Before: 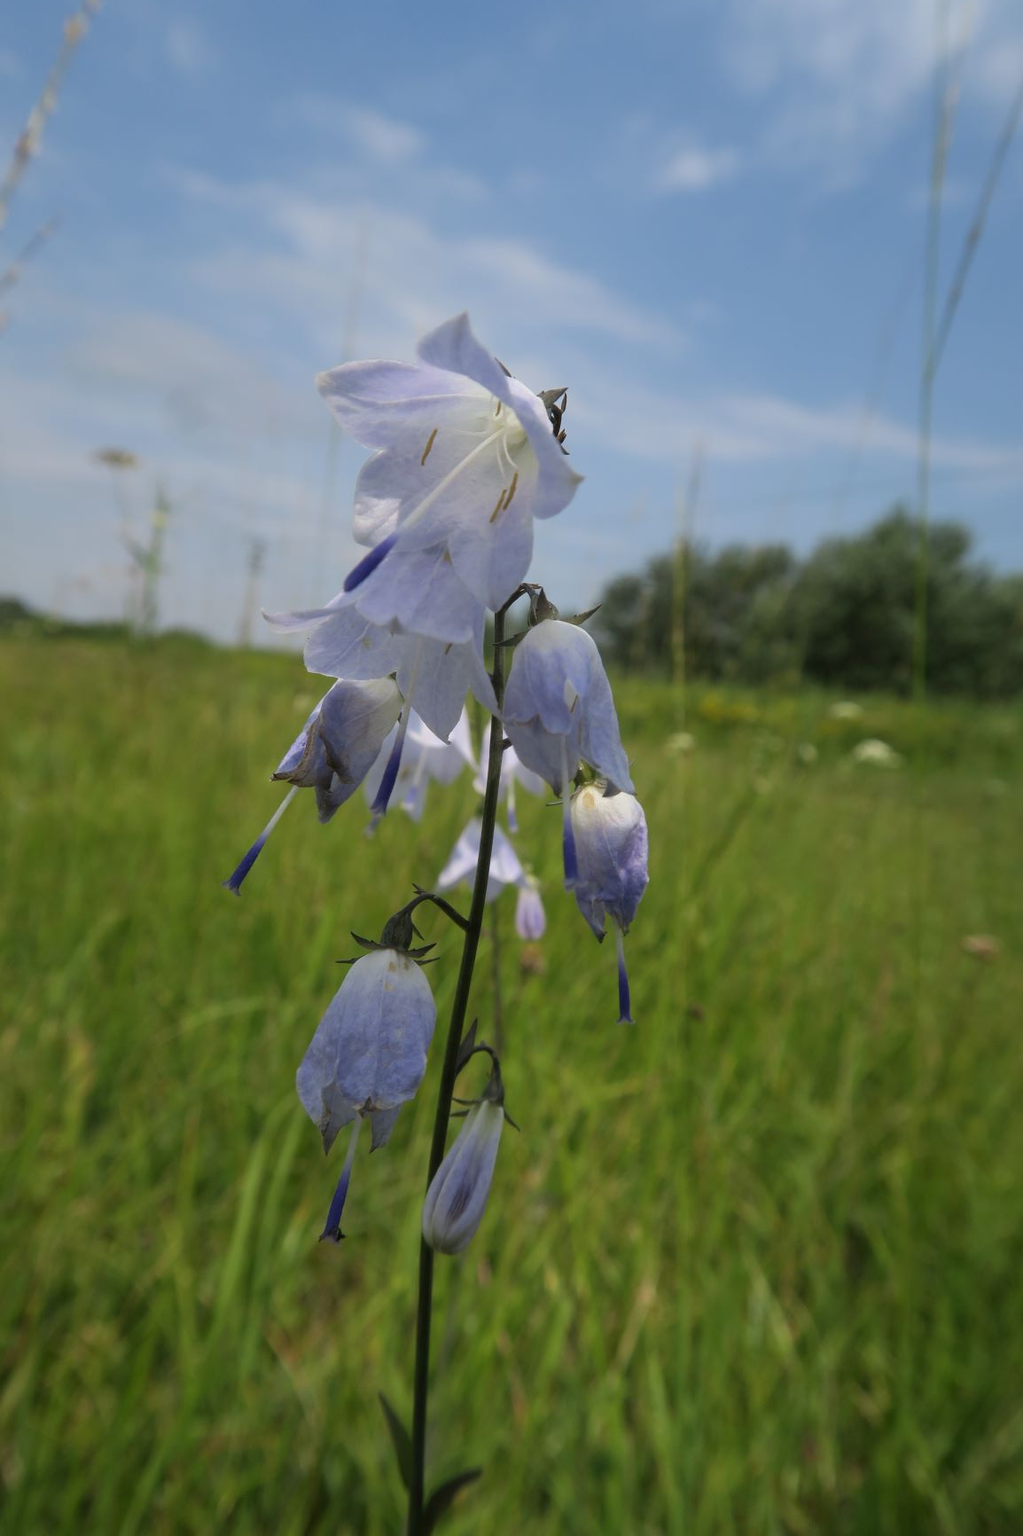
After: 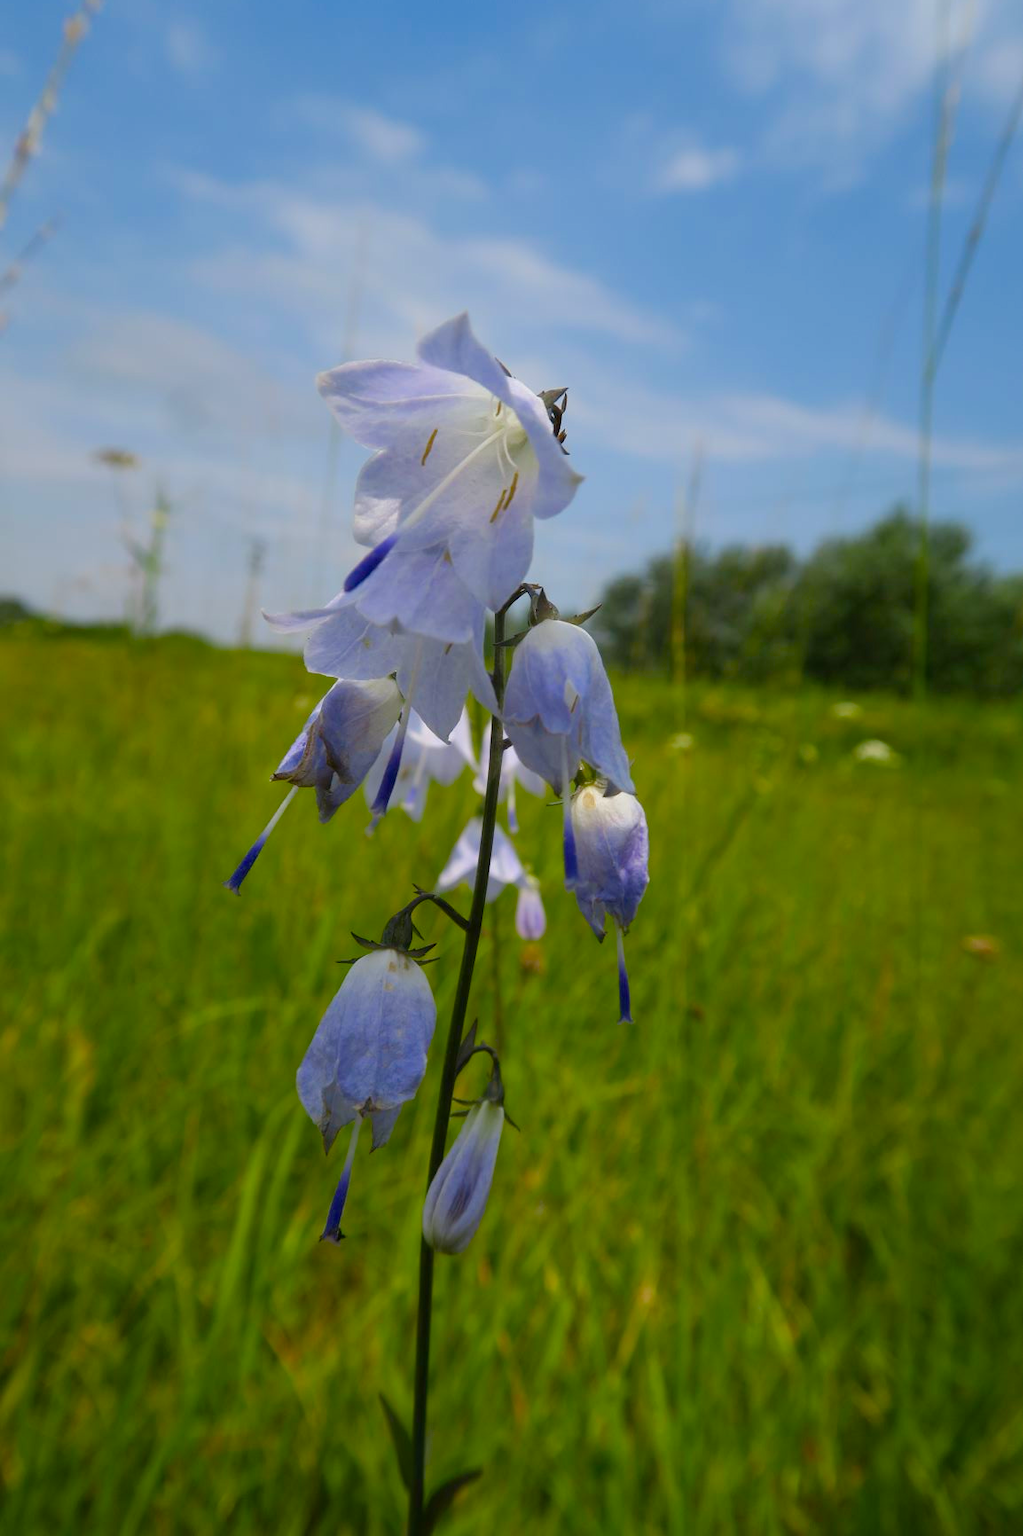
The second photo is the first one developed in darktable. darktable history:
color balance rgb: linear chroma grading › global chroma 15.147%, perceptual saturation grading › global saturation 26.042%, perceptual saturation grading › highlights -28.528%, perceptual saturation grading › mid-tones 15.568%, perceptual saturation grading › shadows 34.044%, global vibrance 9.787%
